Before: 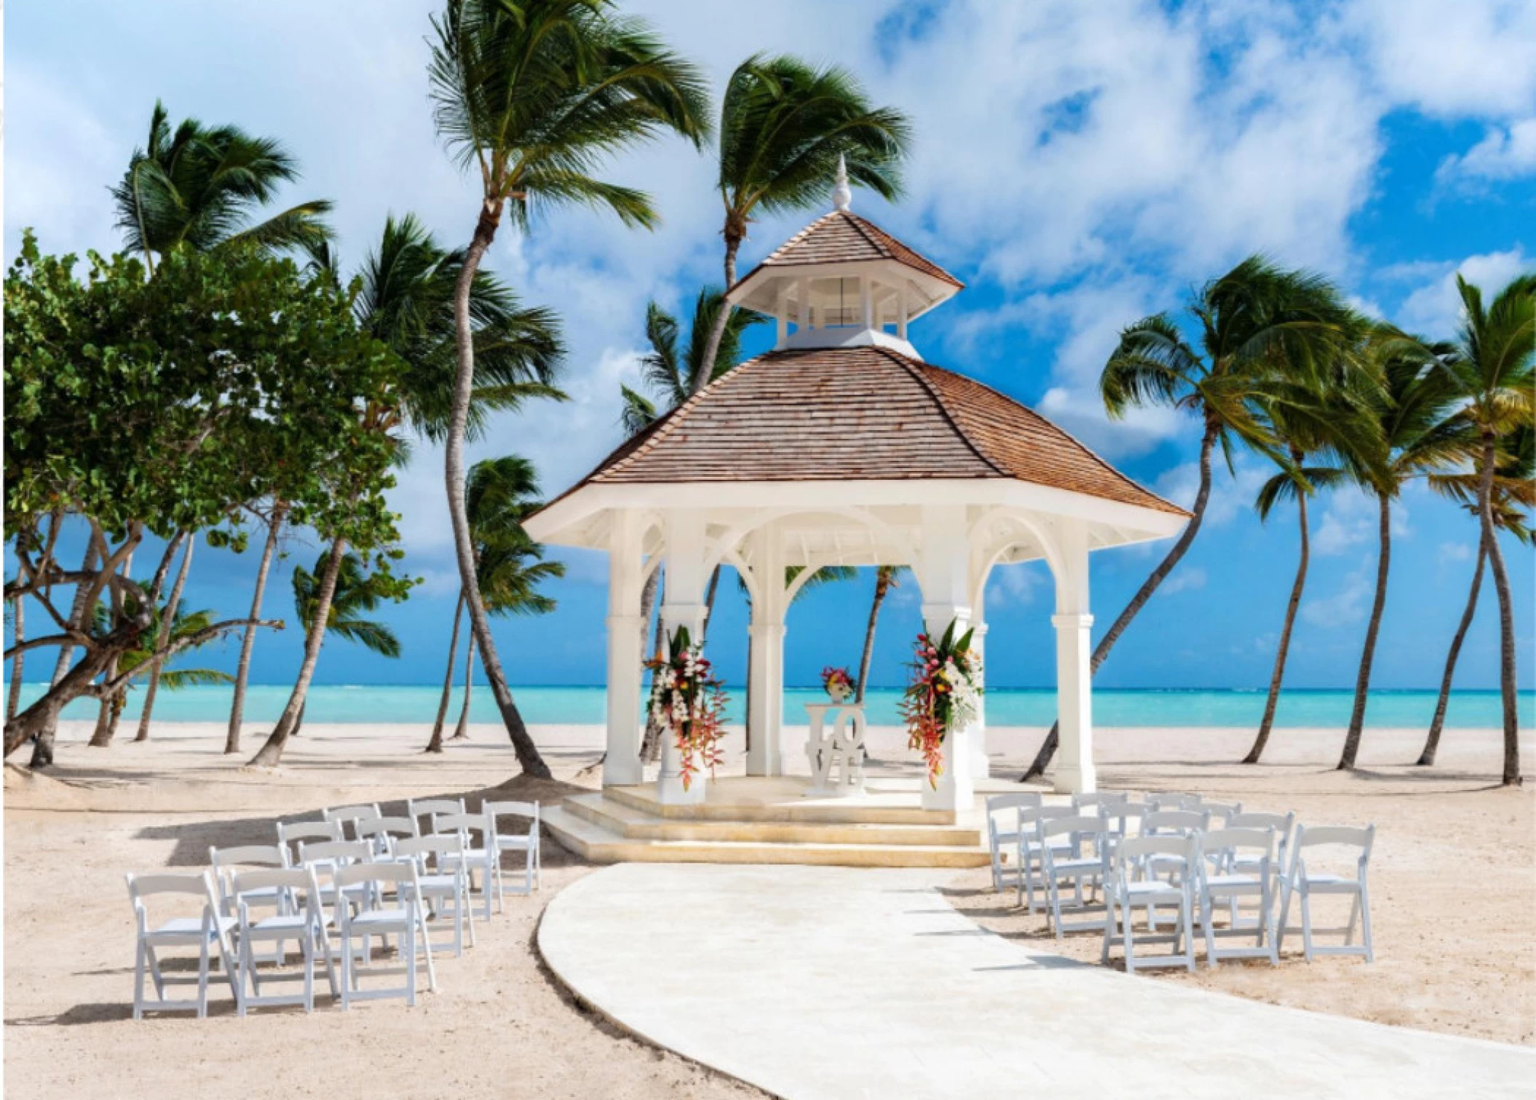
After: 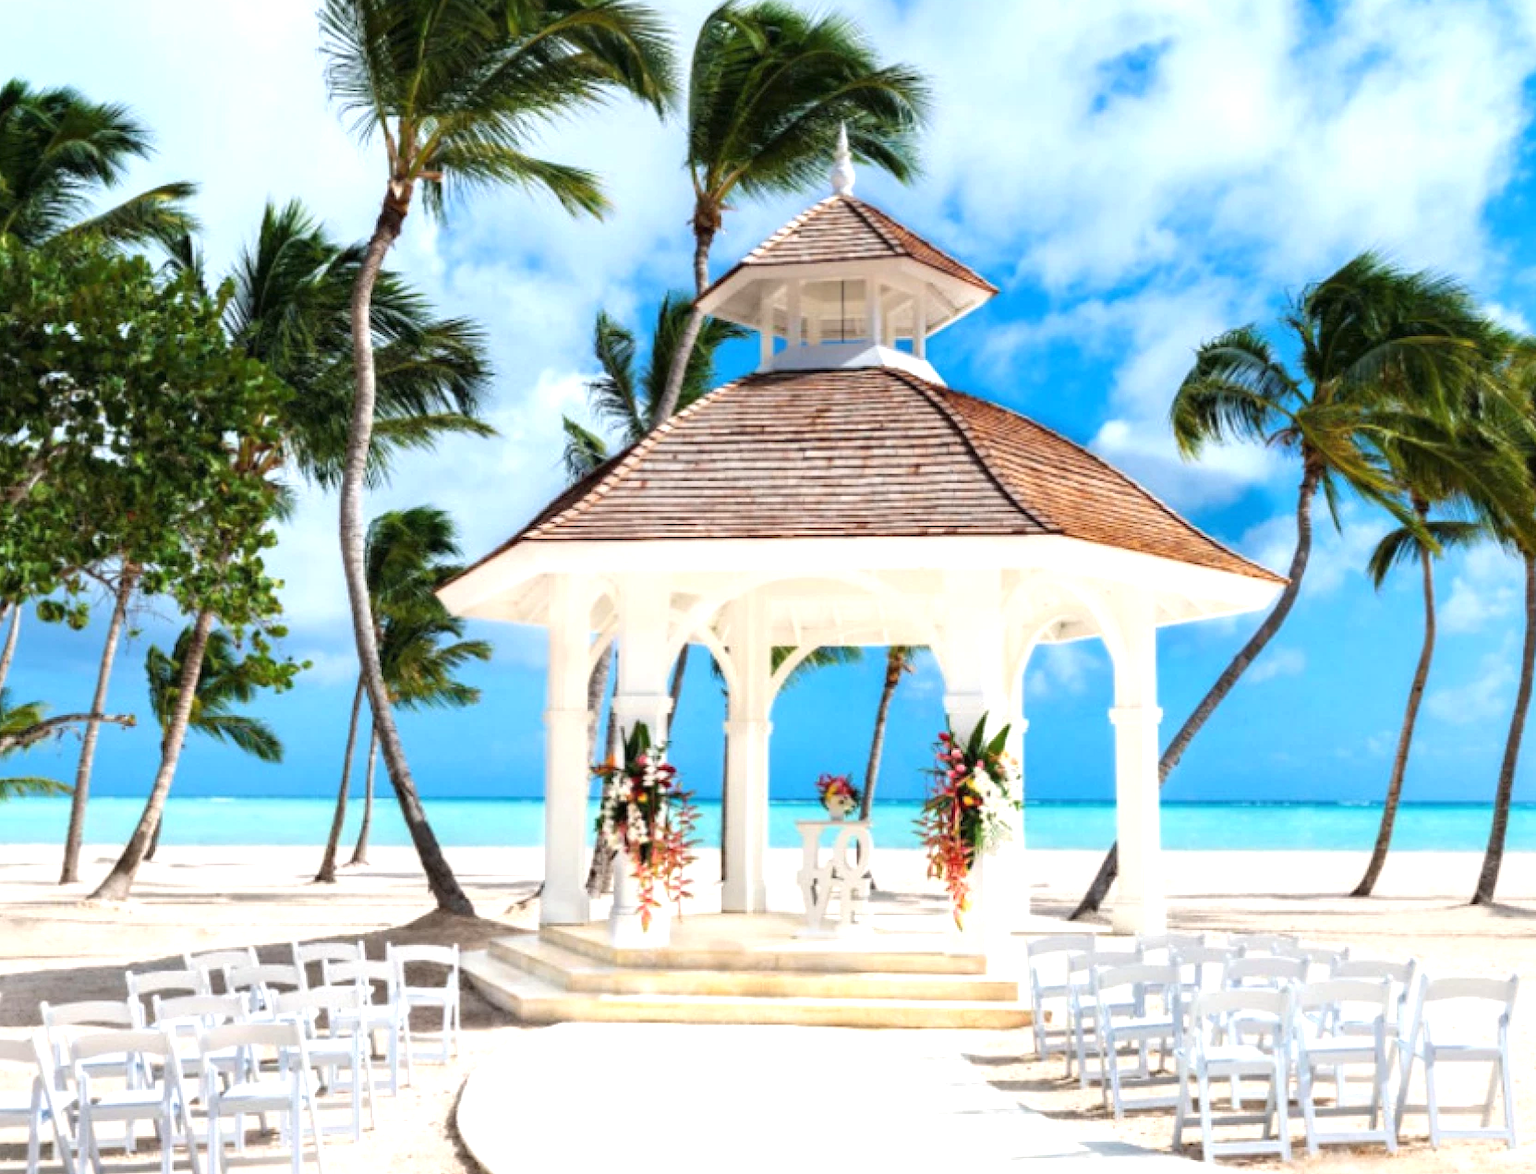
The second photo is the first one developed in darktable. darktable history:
exposure: black level correction 0, exposure 0.694 EV, compensate highlight preservation false
crop: left 11.573%, top 5.167%, right 9.574%, bottom 10.59%
